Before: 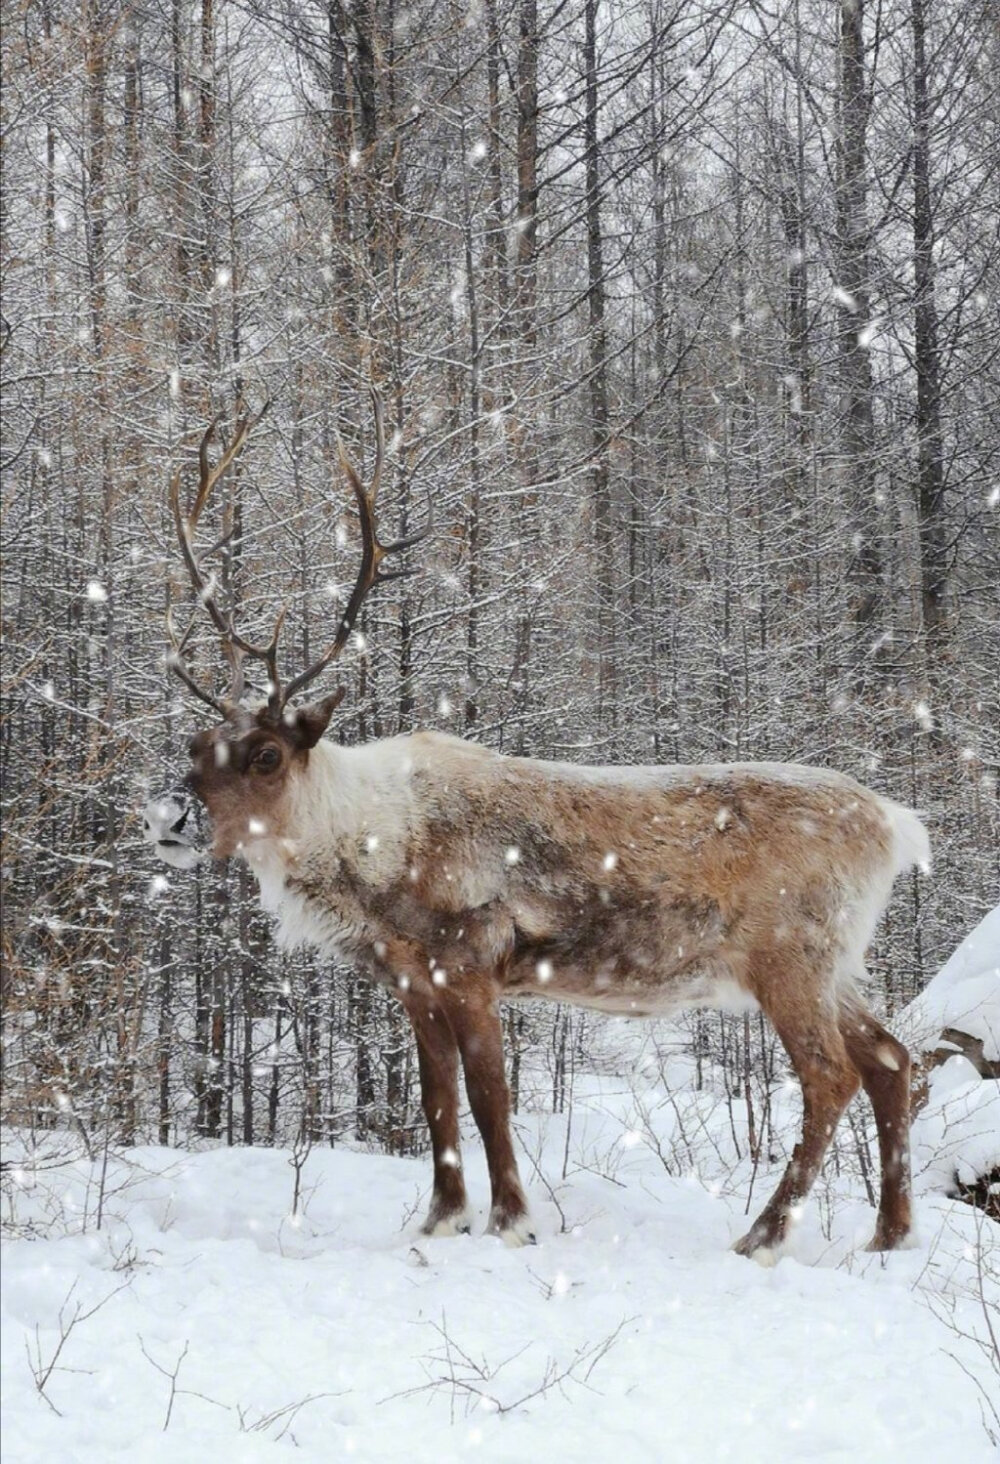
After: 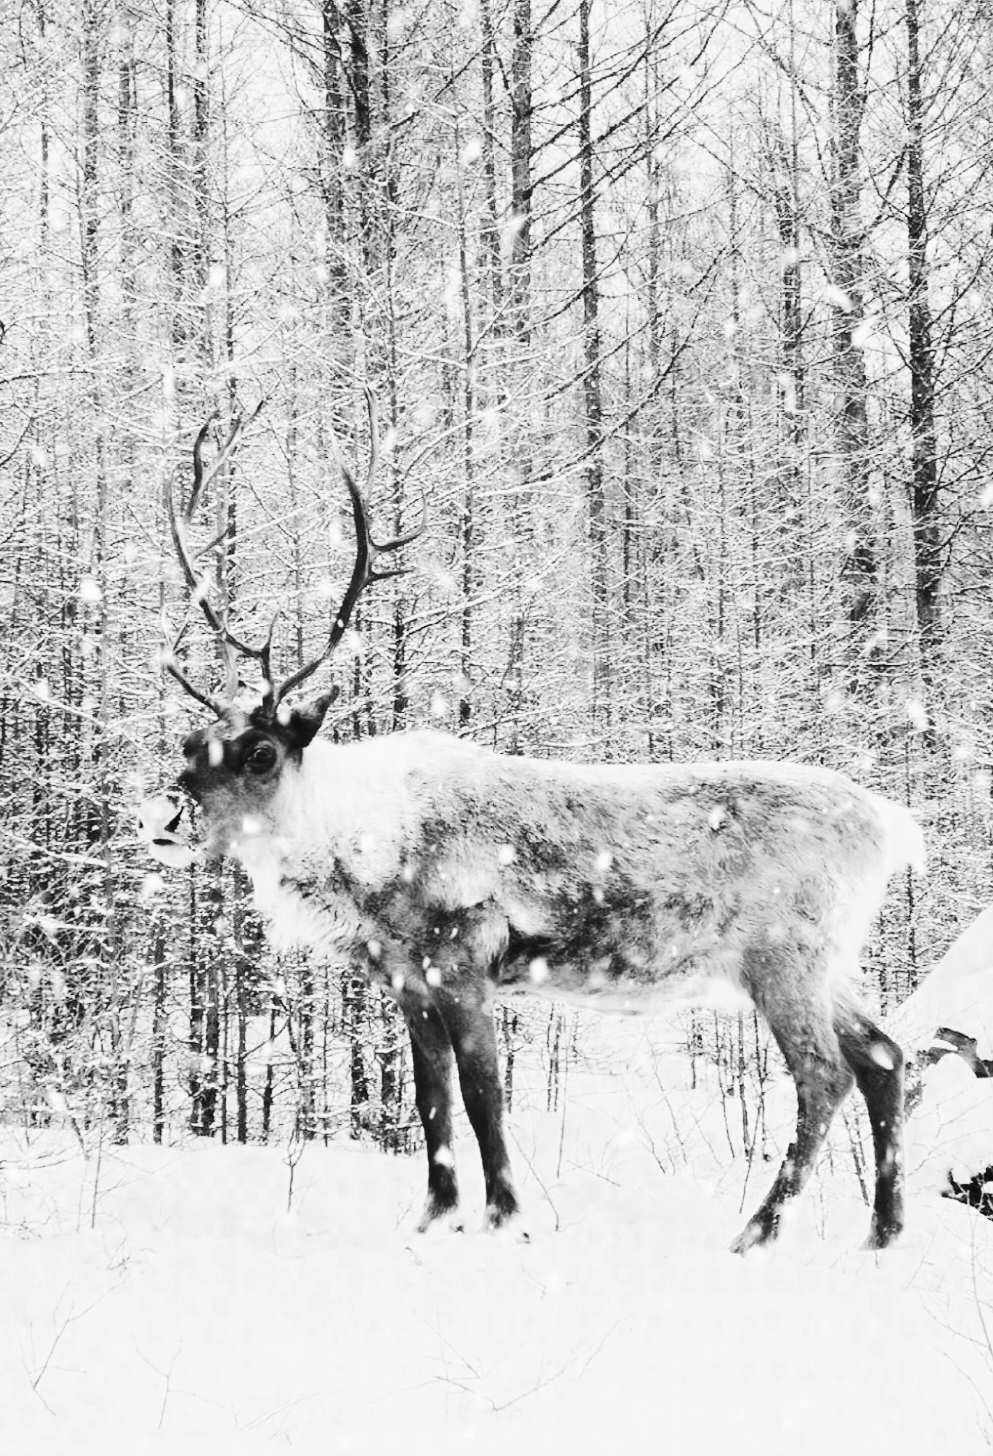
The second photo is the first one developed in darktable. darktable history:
tone curve: curves: ch0 [(0, 0.029) (0.071, 0.087) (0.223, 0.265) (0.447, 0.605) (0.654, 0.823) (0.861, 0.943) (1, 0.981)]; ch1 [(0, 0) (0.353, 0.344) (0.447, 0.449) (0.502, 0.501) (0.547, 0.54) (0.57, 0.582) (0.608, 0.608) (0.618, 0.631) (0.657, 0.699) (1, 1)]; ch2 [(0, 0) (0.34, 0.314) (0.456, 0.456) (0.5, 0.503) (0.528, 0.54) (0.557, 0.577) (0.589, 0.626) (1, 1)], color space Lab, independent channels, preserve colors none
crop and rotate: left 0.652%, top 0.126%, bottom 0.354%
levels: black 0.041%, levels [0.016, 0.5, 0.996]
base curve: curves: ch0 [(0, 0) (0.036, 0.025) (0.121, 0.166) (0.206, 0.329) (0.605, 0.79) (1, 1)], preserve colors none
color zones: curves: ch0 [(0.002, 0.593) (0.143, 0.417) (0.285, 0.541) (0.455, 0.289) (0.608, 0.327) (0.727, 0.283) (0.869, 0.571) (1, 0.603)]; ch1 [(0, 0) (0.143, 0) (0.286, 0) (0.429, 0) (0.571, 0) (0.714, 0) (0.857, 0)]
